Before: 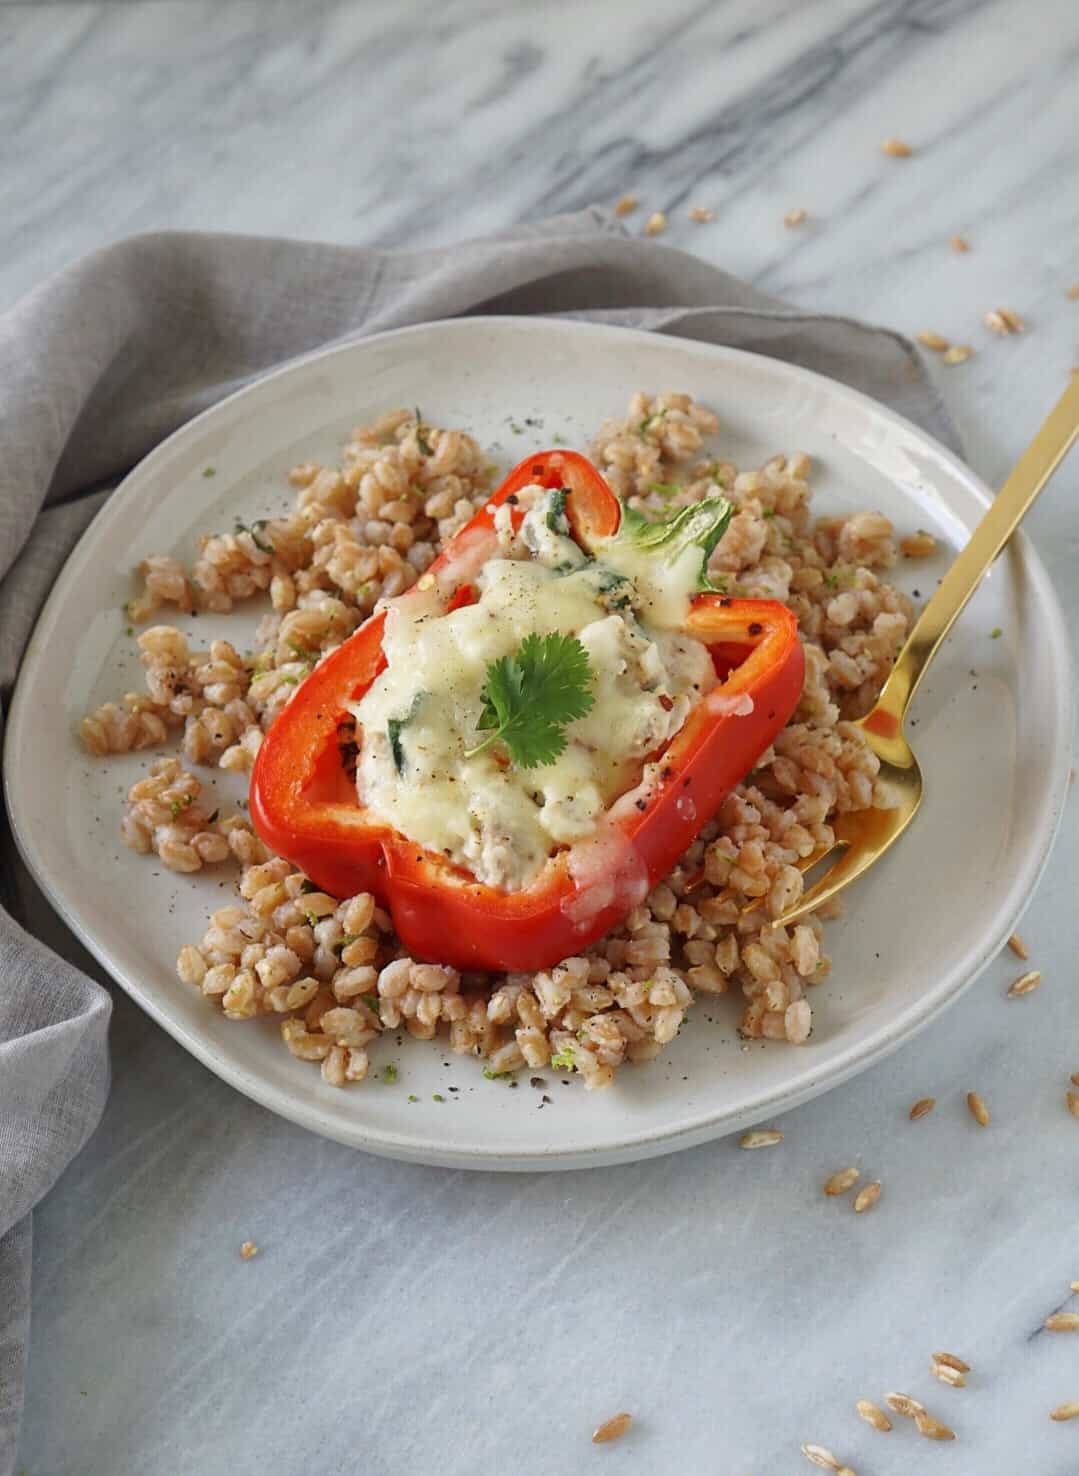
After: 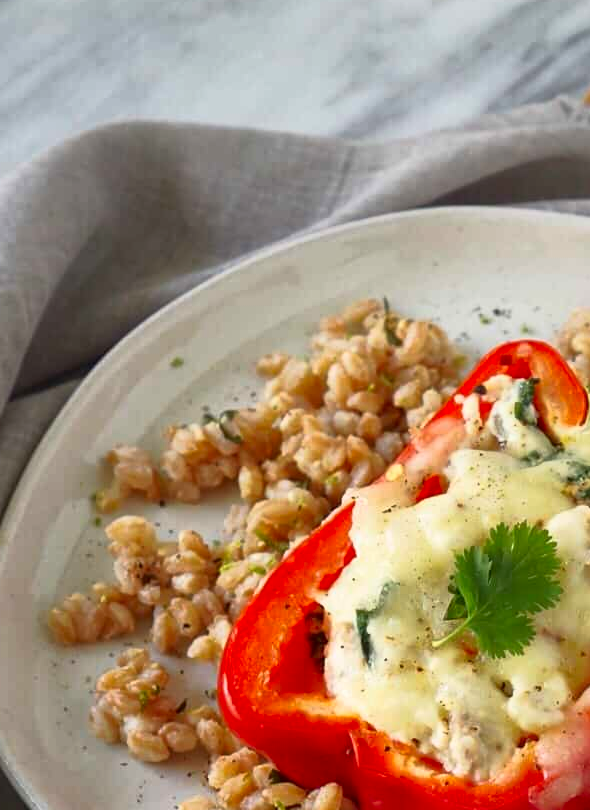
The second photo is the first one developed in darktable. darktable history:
crop and rotate: left 3.047%, top 7.509%, right 42.236%, bottom 37.598%
base curve: curves: ch0 [(0, 0) (0.257, 0.25) (0.482, 0.586) (0.757, 0.871) (1, 1)]
color correction: saturation 1.32
